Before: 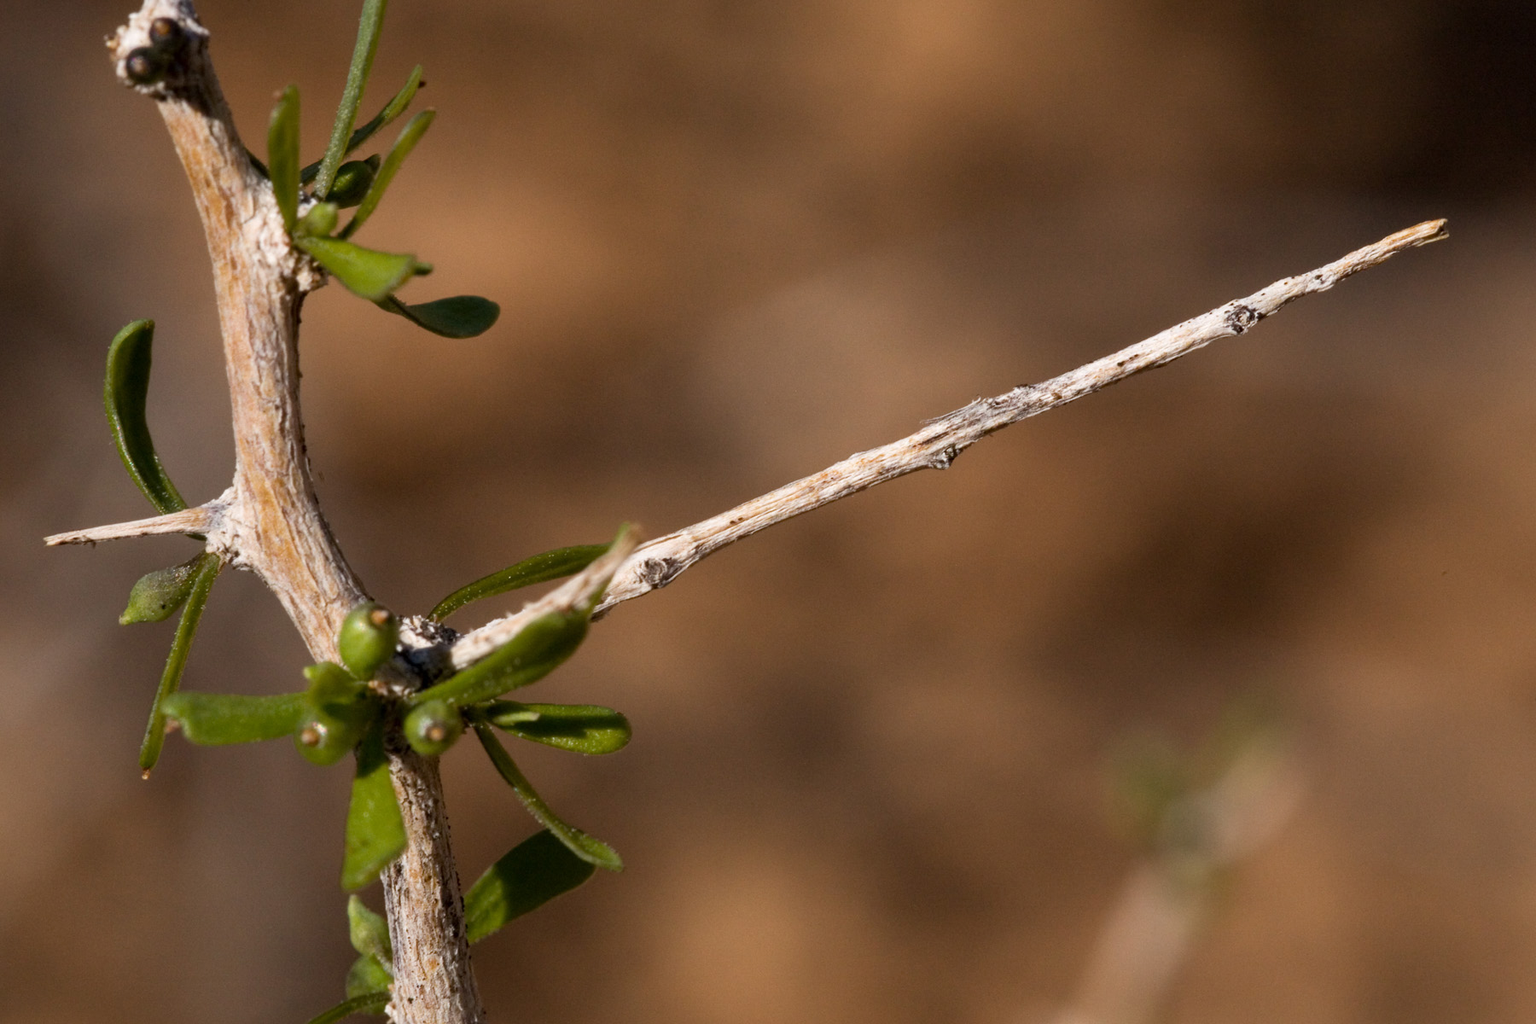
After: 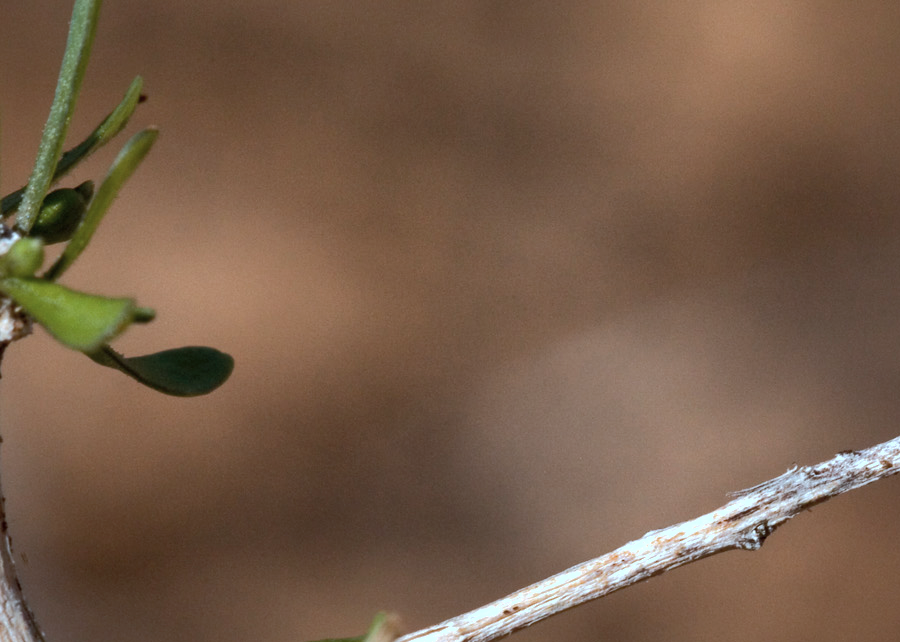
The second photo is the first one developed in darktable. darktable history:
color correction: highlights a* -9.73, highlights b* -21.22
tone equalizer: -8 EV -0.417 EV, -7 EV -0.389 EV, -6 EV -0.333 EV, -5 EV -0.222 EV, -3 EV 0.222 EV, -2 EV 0.333 EV, -1 EV 0.389 EV, +0 EV 0.417 EV, edges refinement/feathering 500, mask exposure compensation -1.57 EV, preserve details no
shadows and highlights: on, module defaults
crop: left 19.556%, right 30.401%, bottom 46.458%
